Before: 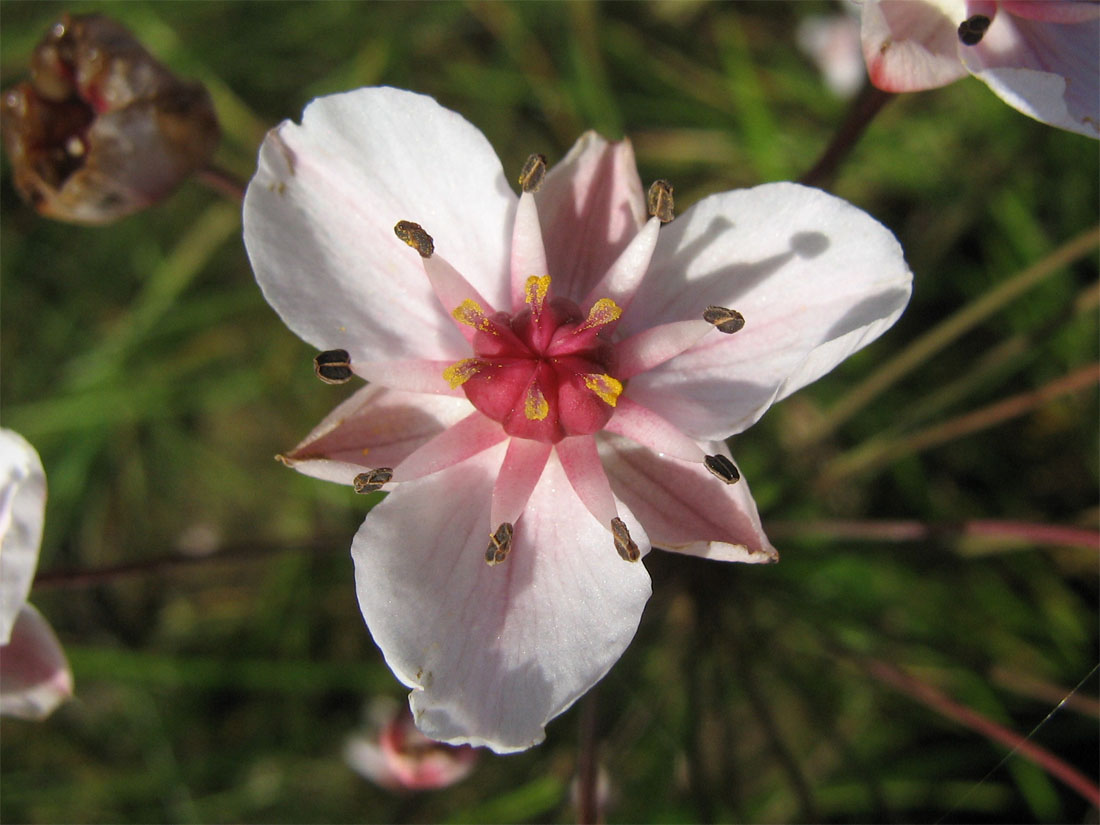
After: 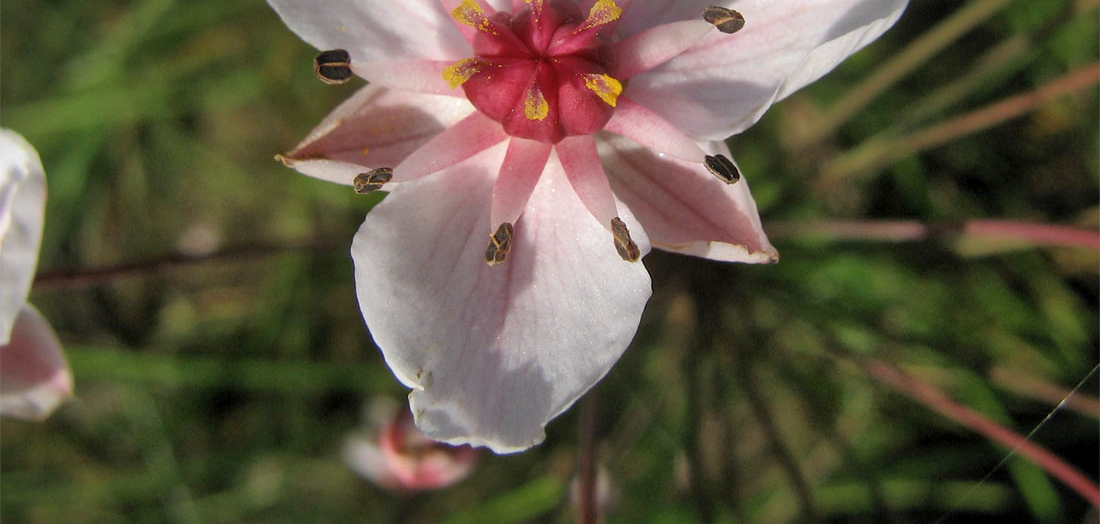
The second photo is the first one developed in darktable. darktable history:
shadows and highlights: on, module defaults
crop and rotate: top 36.435%
local contrast: mode bilateral grid, contrast 20, coarseness 50, detail 132%, midtone range 0.2
